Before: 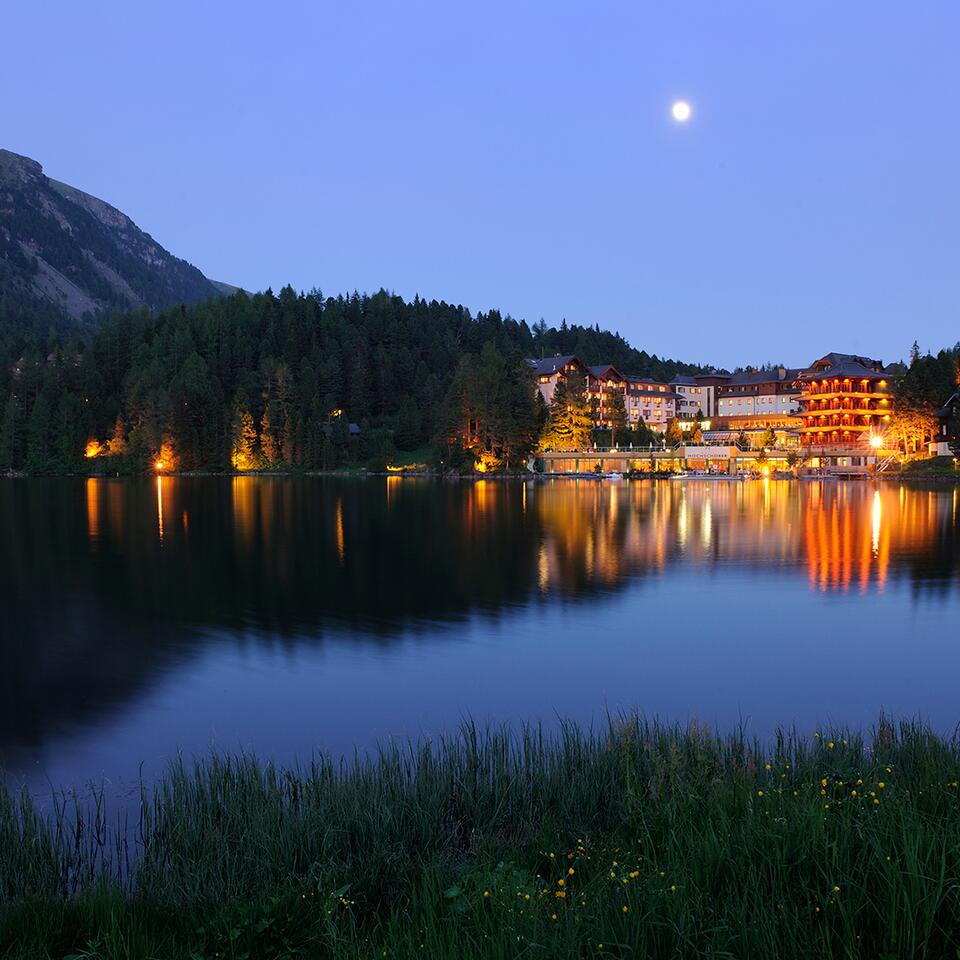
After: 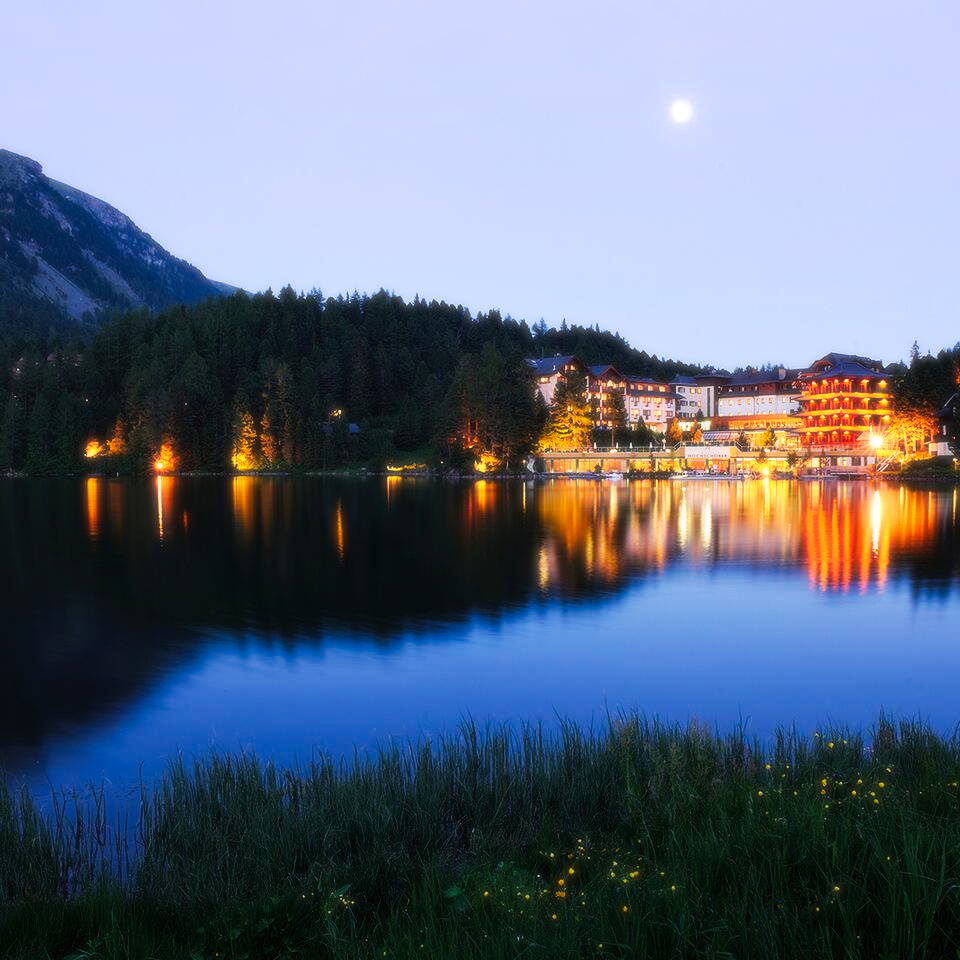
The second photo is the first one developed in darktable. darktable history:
soften: size 19.52%, mix 20.32%
tone curve: curves: ch0 [(0, 0) (0.003, 0.003) (0.011, 0.009) (0.025, 0.022) (0.044, 0.037) (0.069, 0.051) (0.1, 0.079) (0.136, 0.114) (0.177, 0.152) (0.224, 0.212) (0.277, 0.281) (0.335, 0.358) (0.399, 0.459) (0.468, 0.573) (0.543, 0.684) (0.623, 0.779) (0.709, 0.866) (0.801, 0.949) (0.898, 0.98) (1, 1)], preserve colors none
white balance: red 0.982, blue 1.018
